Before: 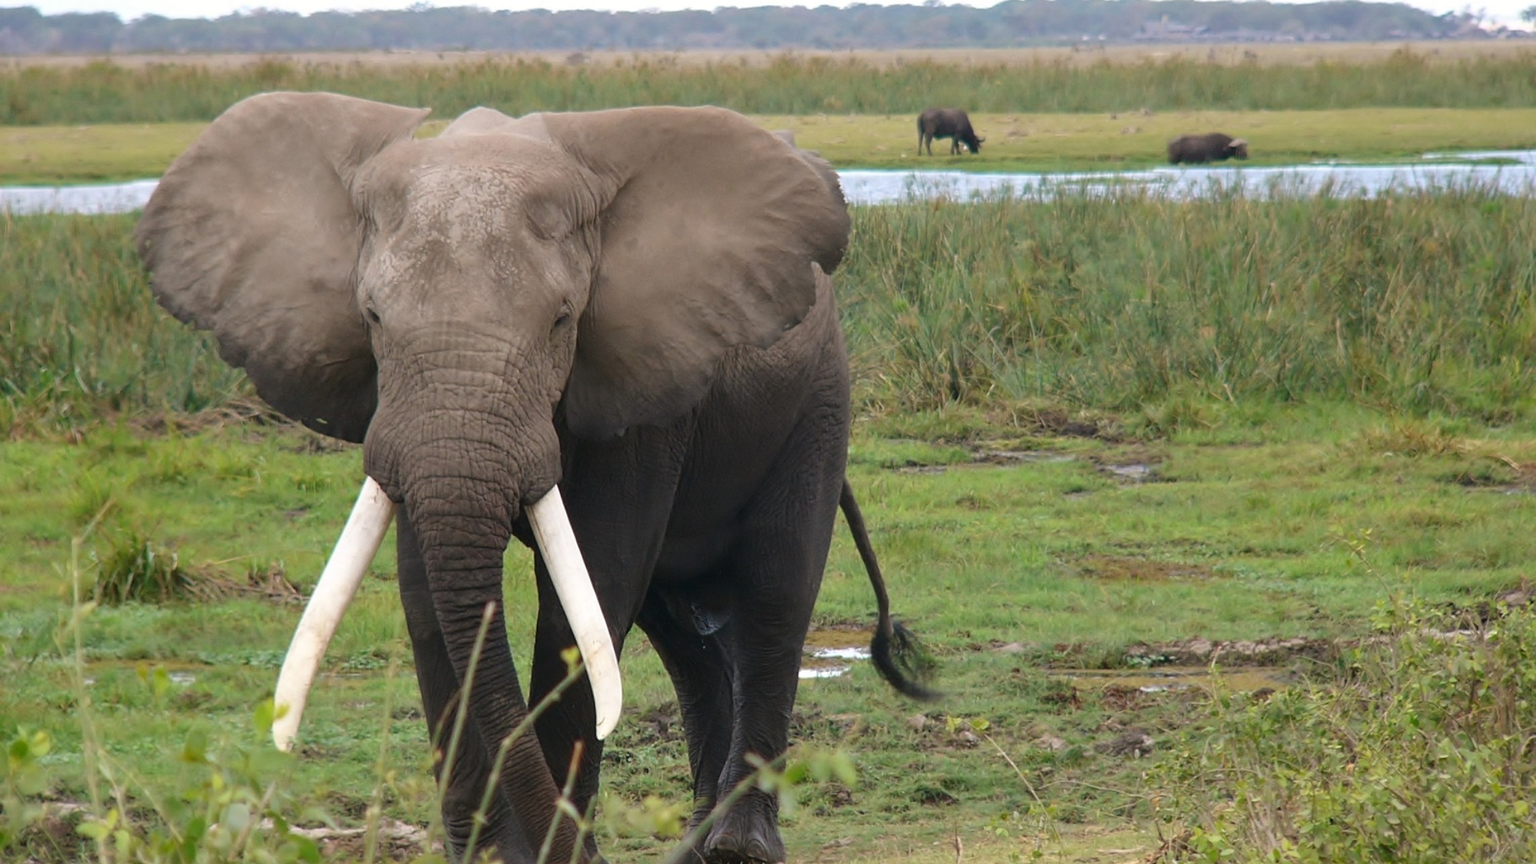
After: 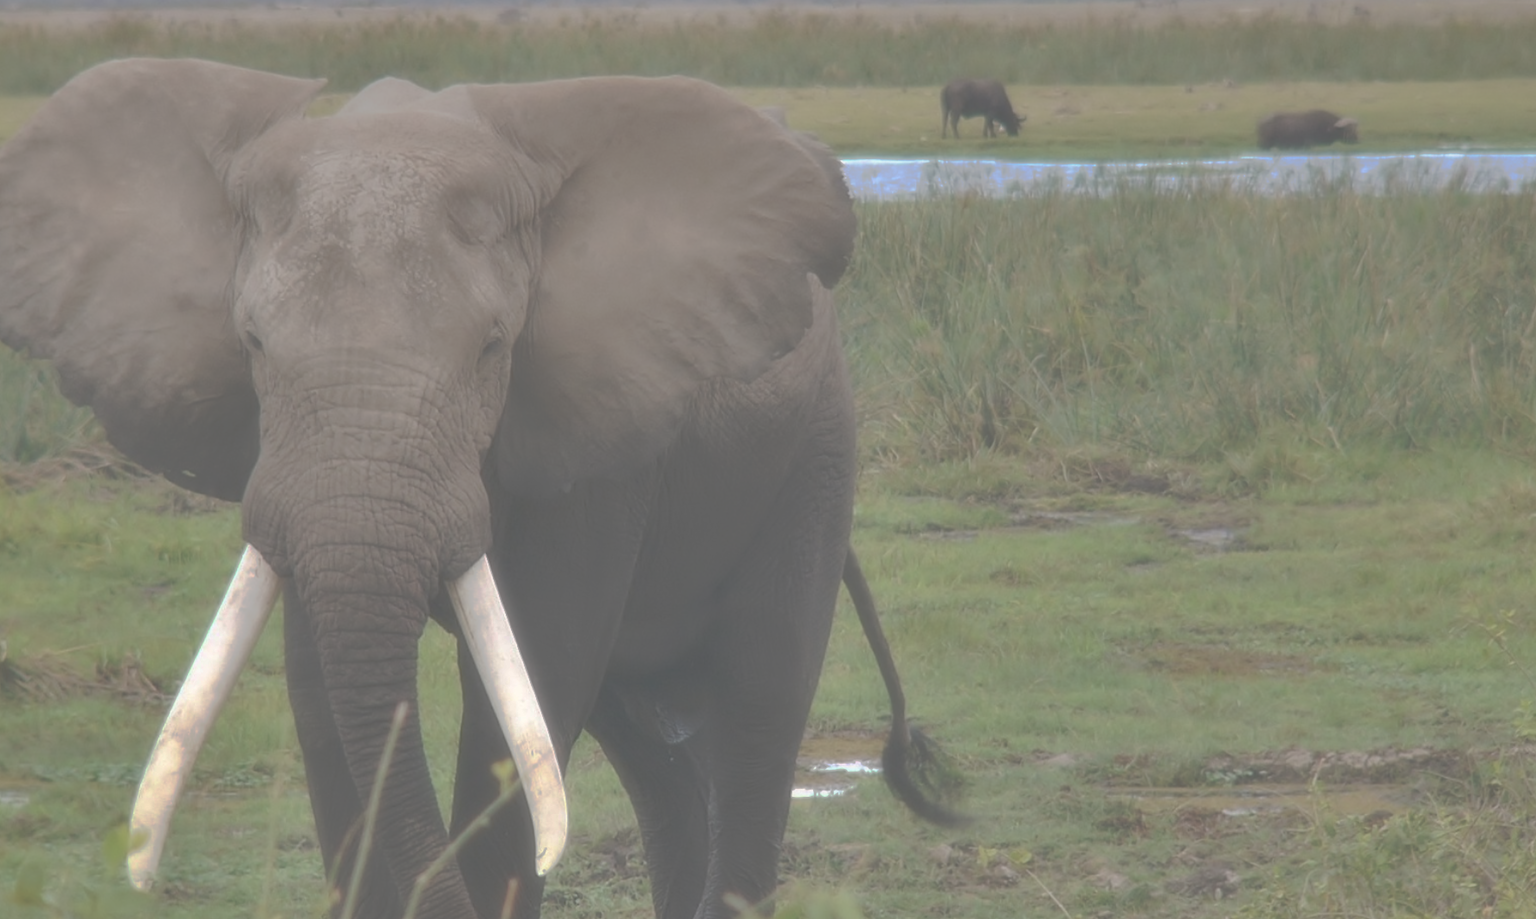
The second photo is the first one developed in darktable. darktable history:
crop: left 11.225%, top 5.381%, right 9.565%, bottom 10.314%
soften: size 19.52%, mix 20.32%
shadows and highlights: shadows 20.91, highlights -82.73, soften with gaussian
tone curve: curves: ch0 [(0, 0) (0.003, 0.322) (0.011, 0.327) (0.025, 0.345) (0.044, 0.365) (0.069, 0.378) (0.1, 0.391) (0.136, 0.403) (0.177, 0.412) (0.224, 0.429) (0.277, 0.448) (0.335, 0.474) (0.399, 0.503) (0.468, 0.537) (0.543, 0.57) (0.623, 0.61) (0.709, 0.653) (0.801, 0.699) (0.898, 0.75) (1, 1)], preserve colors none
